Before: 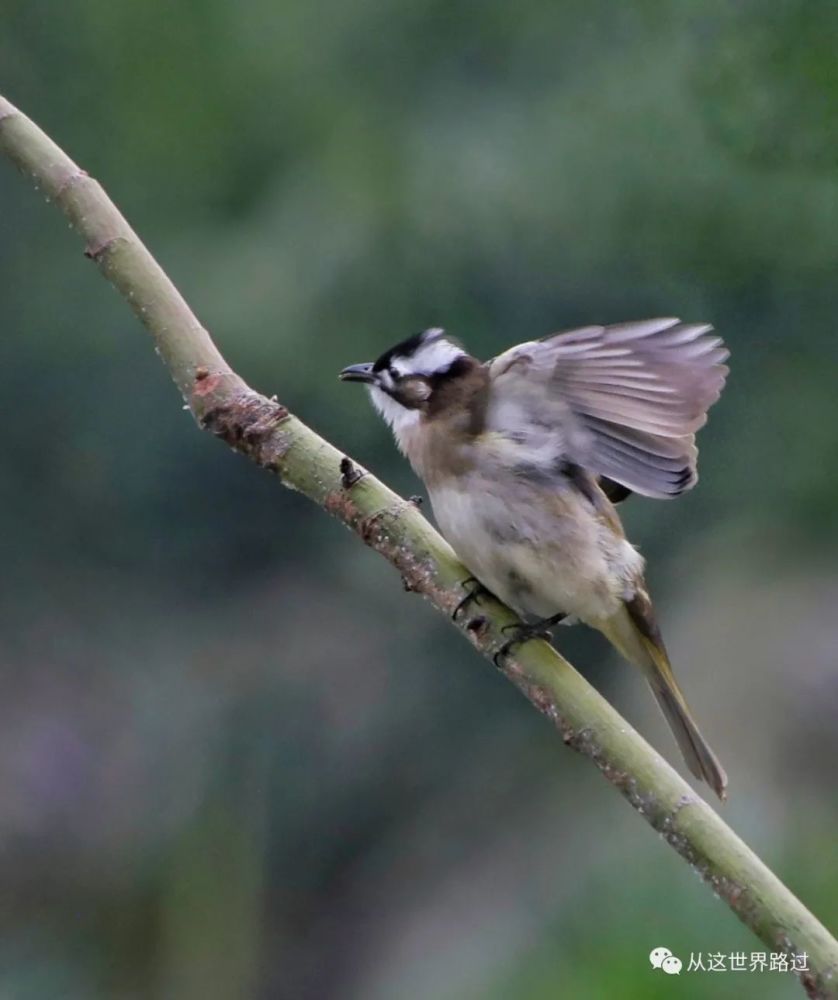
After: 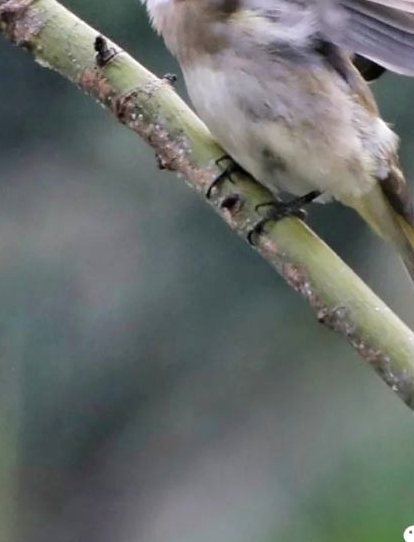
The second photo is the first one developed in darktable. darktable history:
shadows and highlights: radius 112.77, shadows 51.4, white point adjustment 9.05, highlights -3.06, soften with gaussian
crop: left 29.388%, top 42.253%, right 21.156%, bottom 3.488%
